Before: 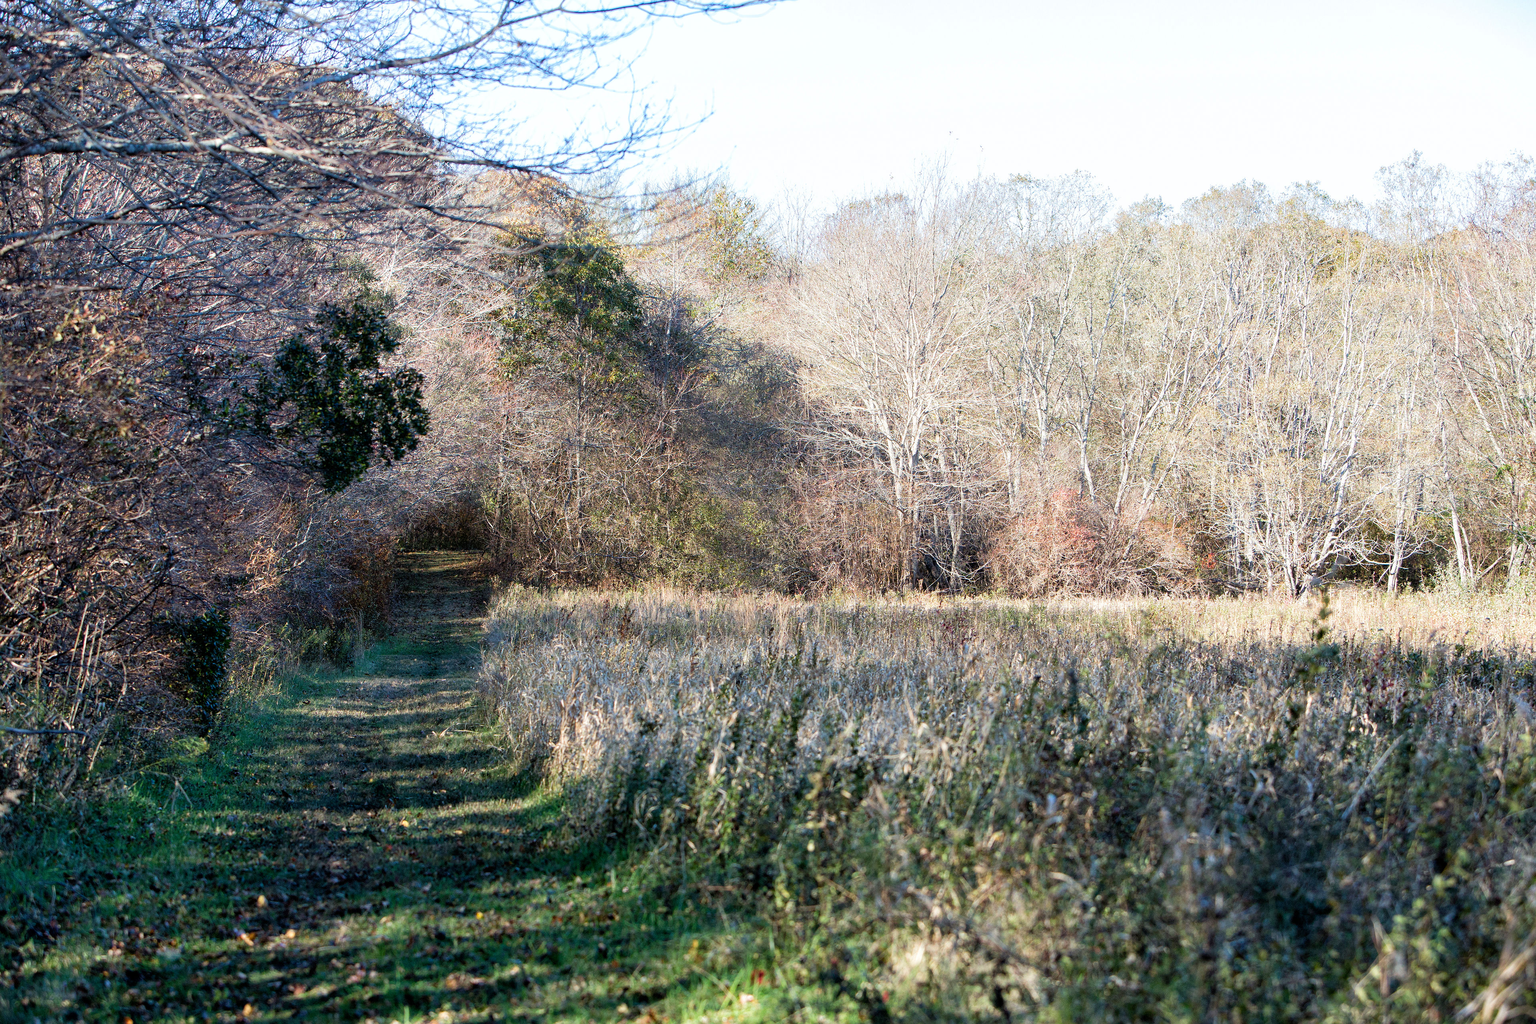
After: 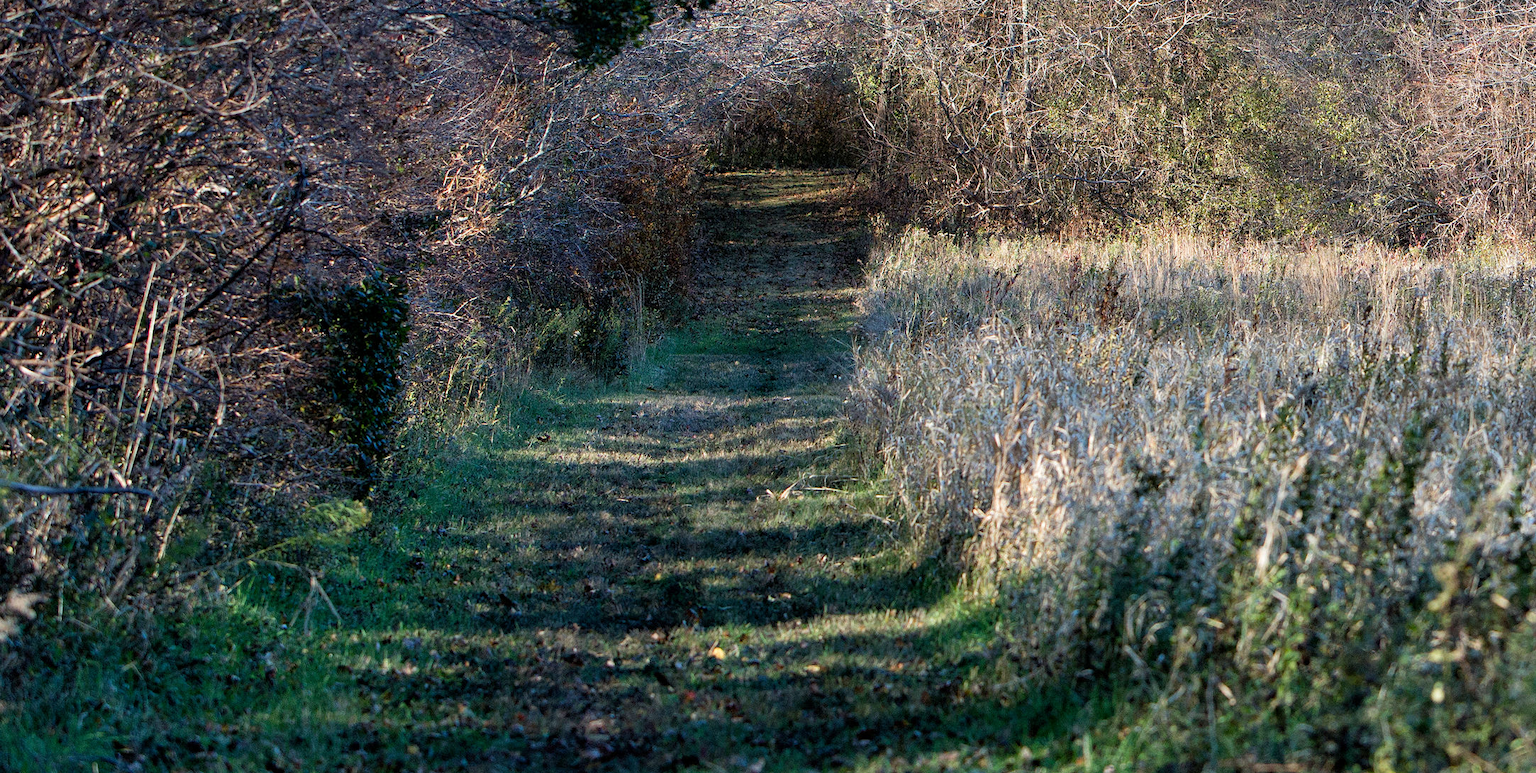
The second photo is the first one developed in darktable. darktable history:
color correction: highlights a* -0.182, highlights b* -0.124
crop: top 44.483%, right 43.593%, bottom 12.892%
